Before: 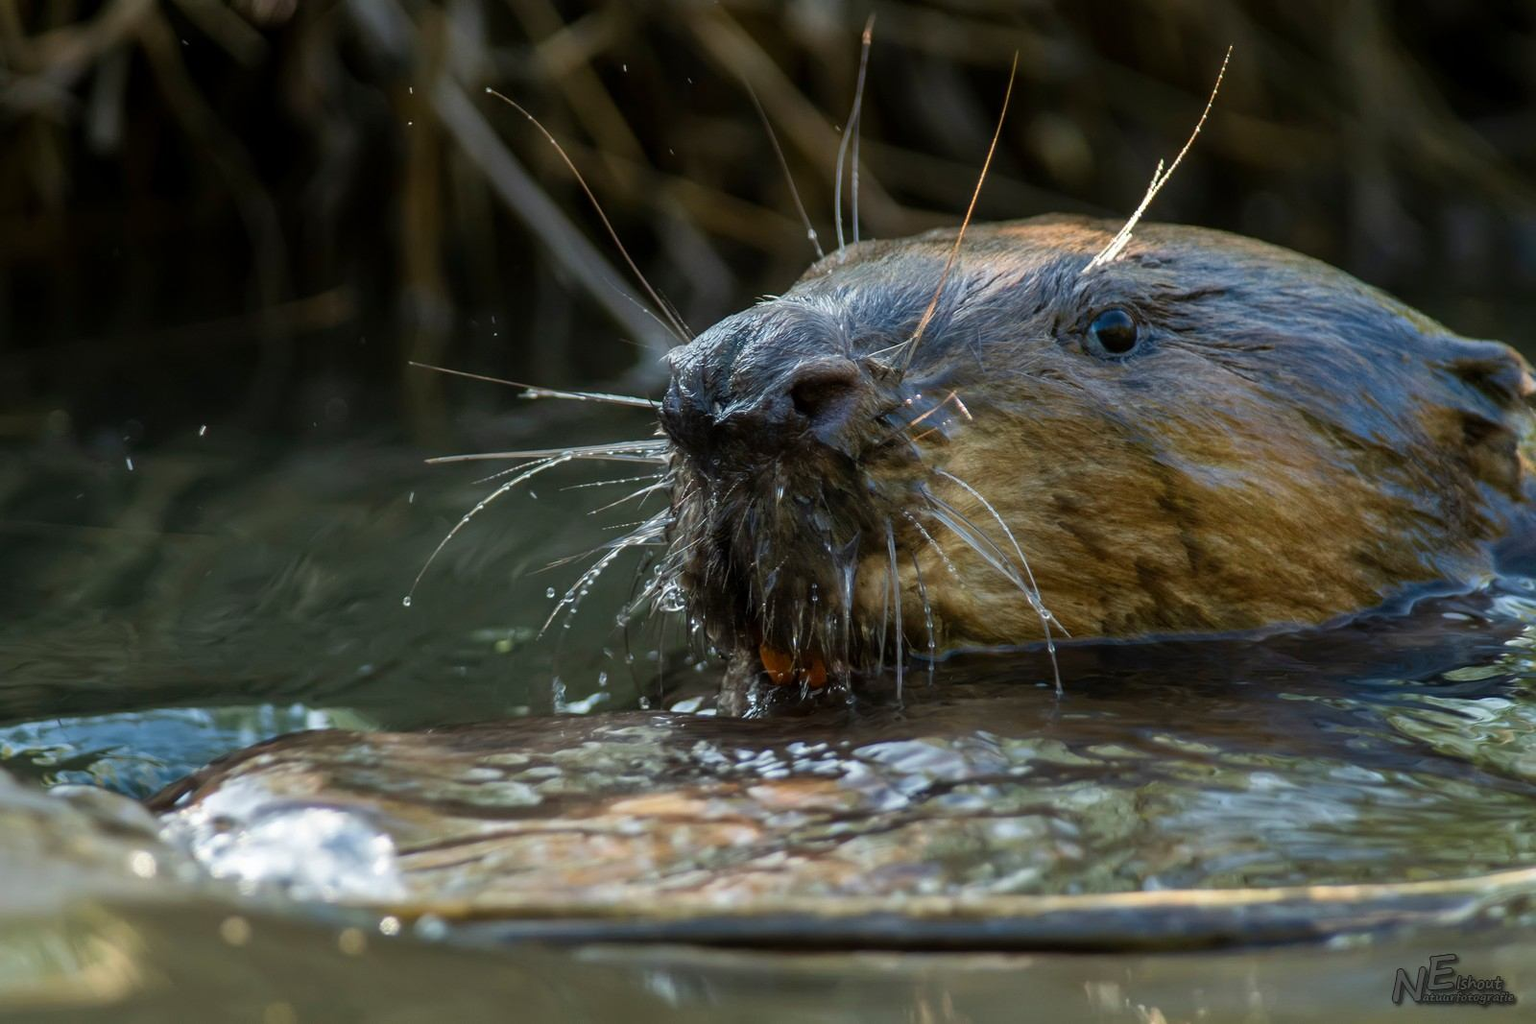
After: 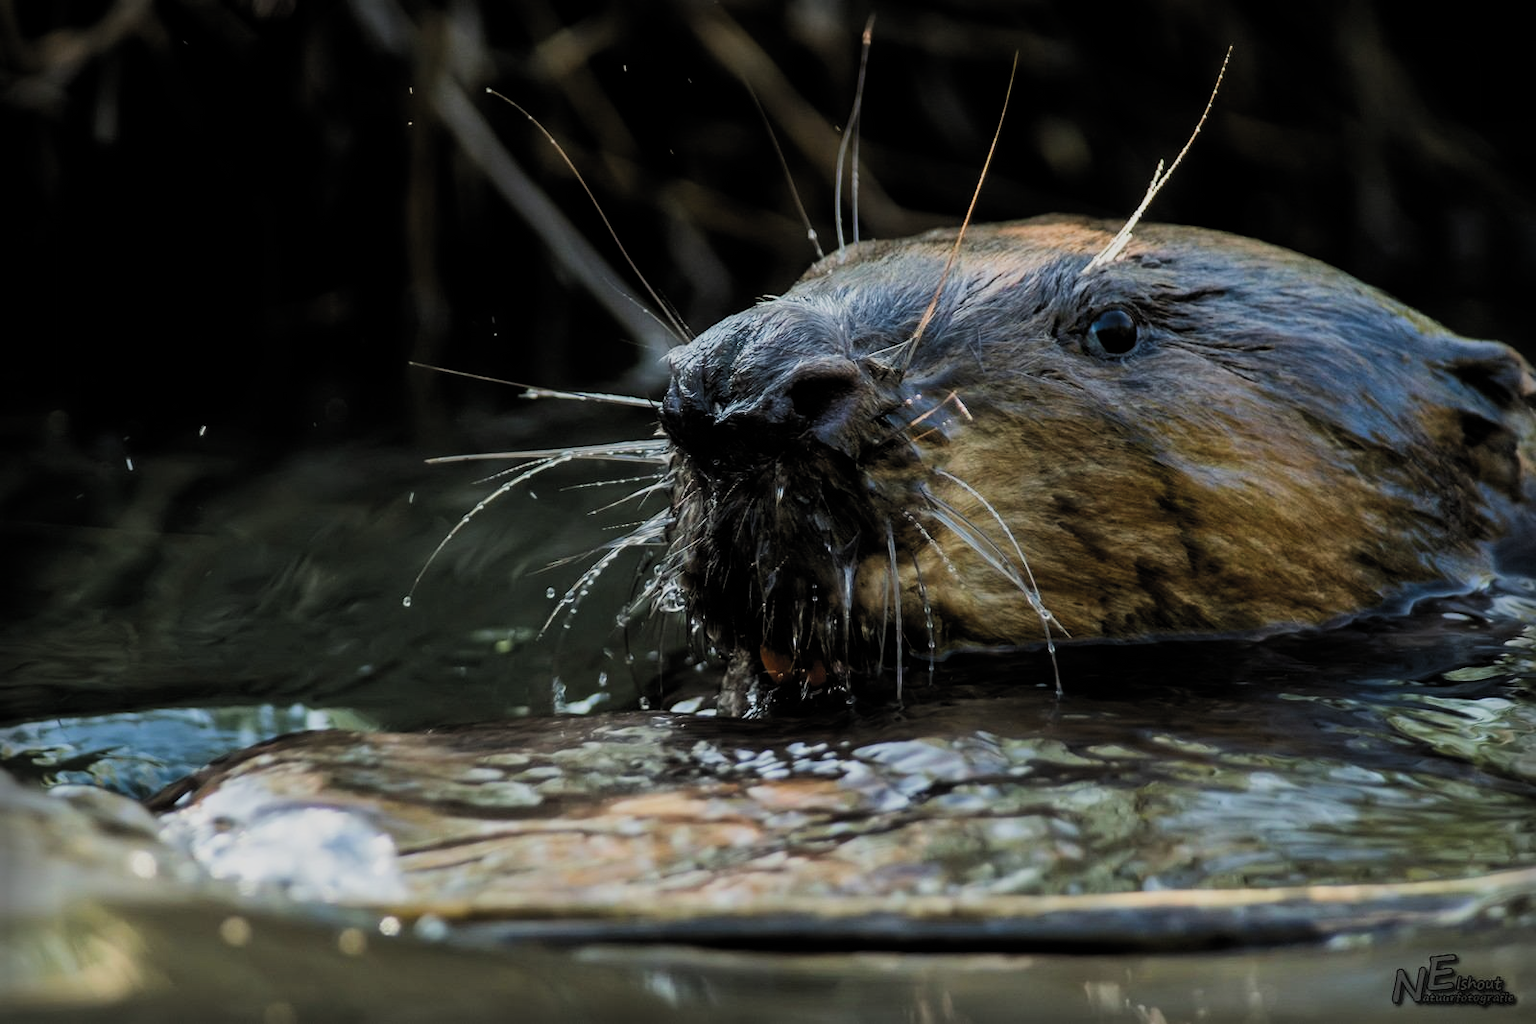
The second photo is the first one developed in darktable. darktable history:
filmic rgb: black relative exposure -5.13 EV, white relative exposure 3.98 EV, hardness 2.88, contrast 1.298, color science v5 (2021), contrast in shadows safe, contrast in highlights safe
vignetting: fall-off start 92.84%, fall-off radius 6.17%, brightness -0.466, saturation -0.295, automatic ratio true, width/height ratio 1.33, shape 0.046
